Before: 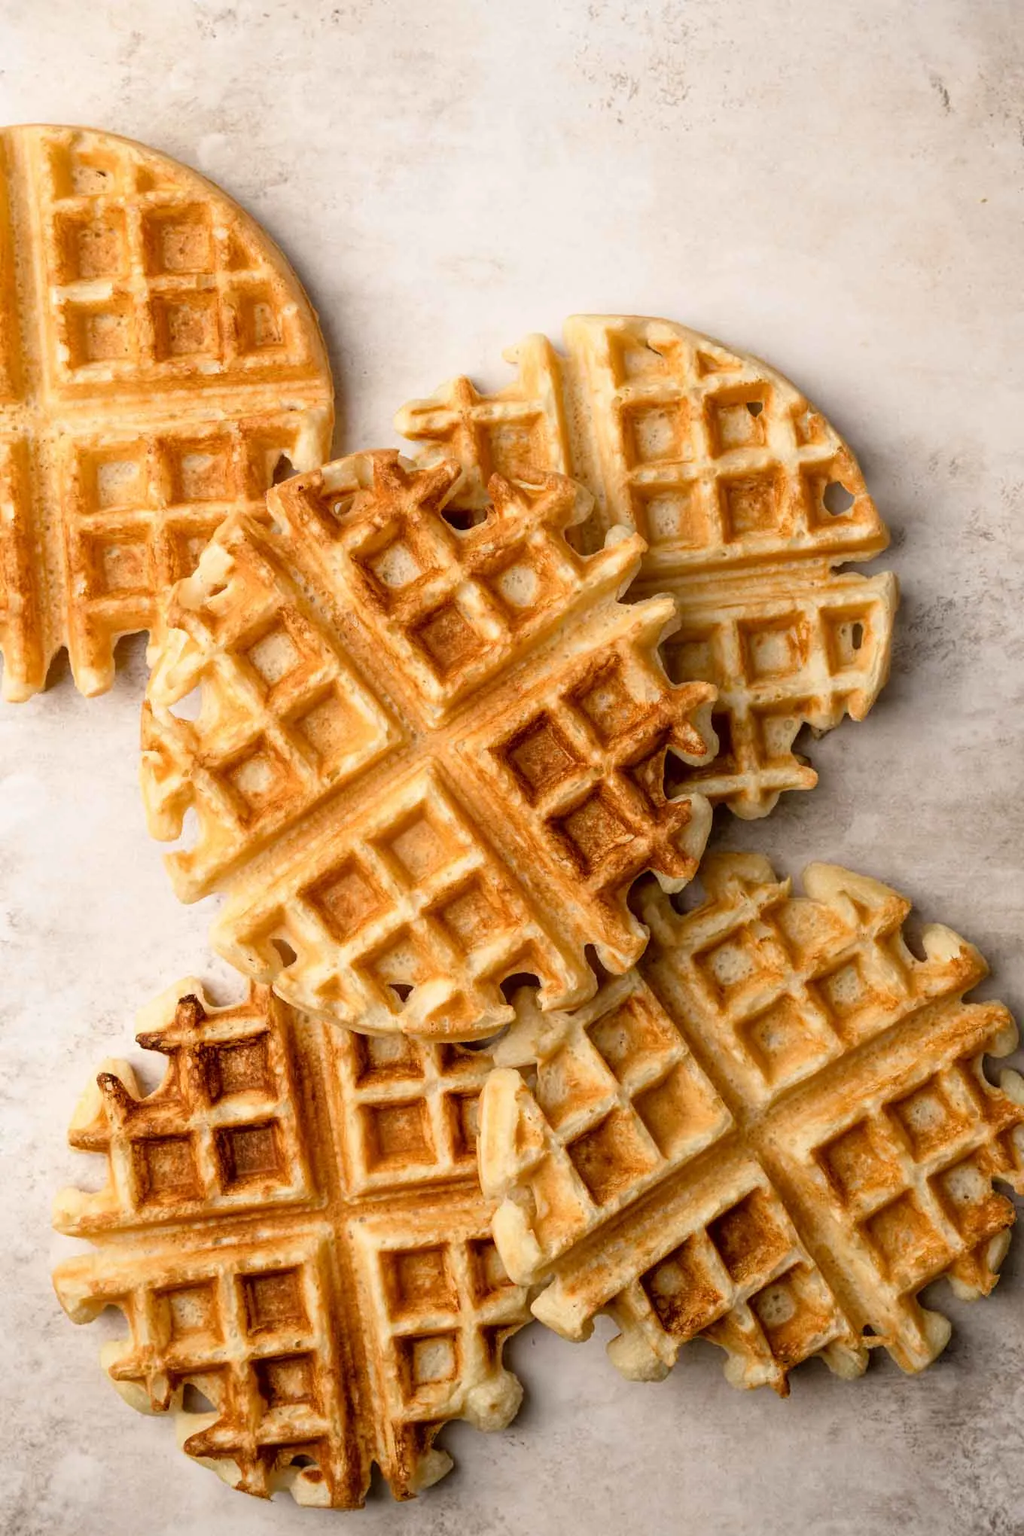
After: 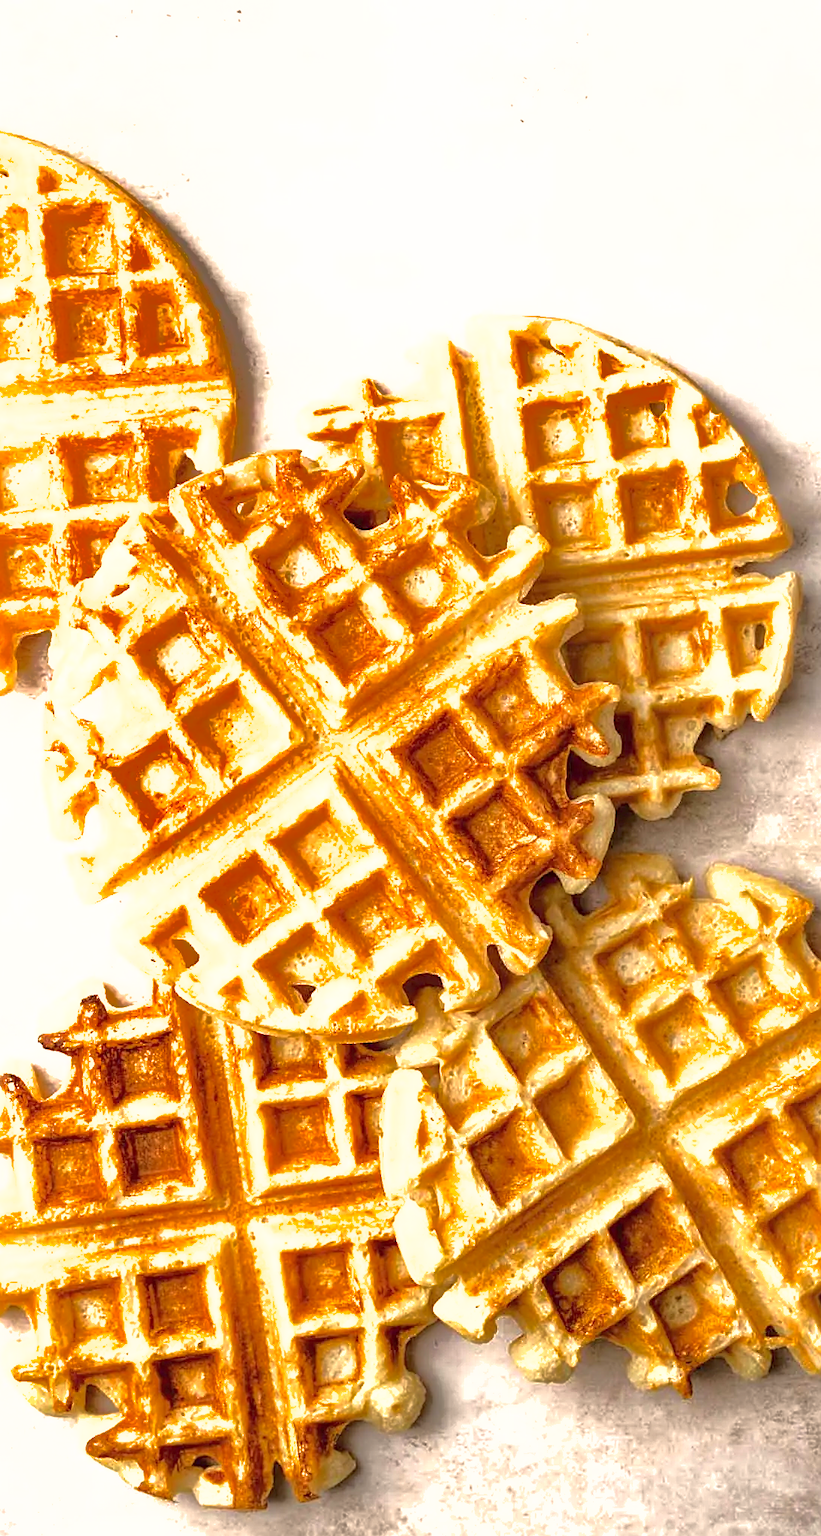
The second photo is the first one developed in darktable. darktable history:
exposure: black level correction 0, exposure 1.1 EV, compensate highlight preservation false
white balance: emerald 1
sharpen: on, module defaults
crop and rotate: left 9.597%, right 10.195%
shadows and highlights: shadows 40, highlights -60
